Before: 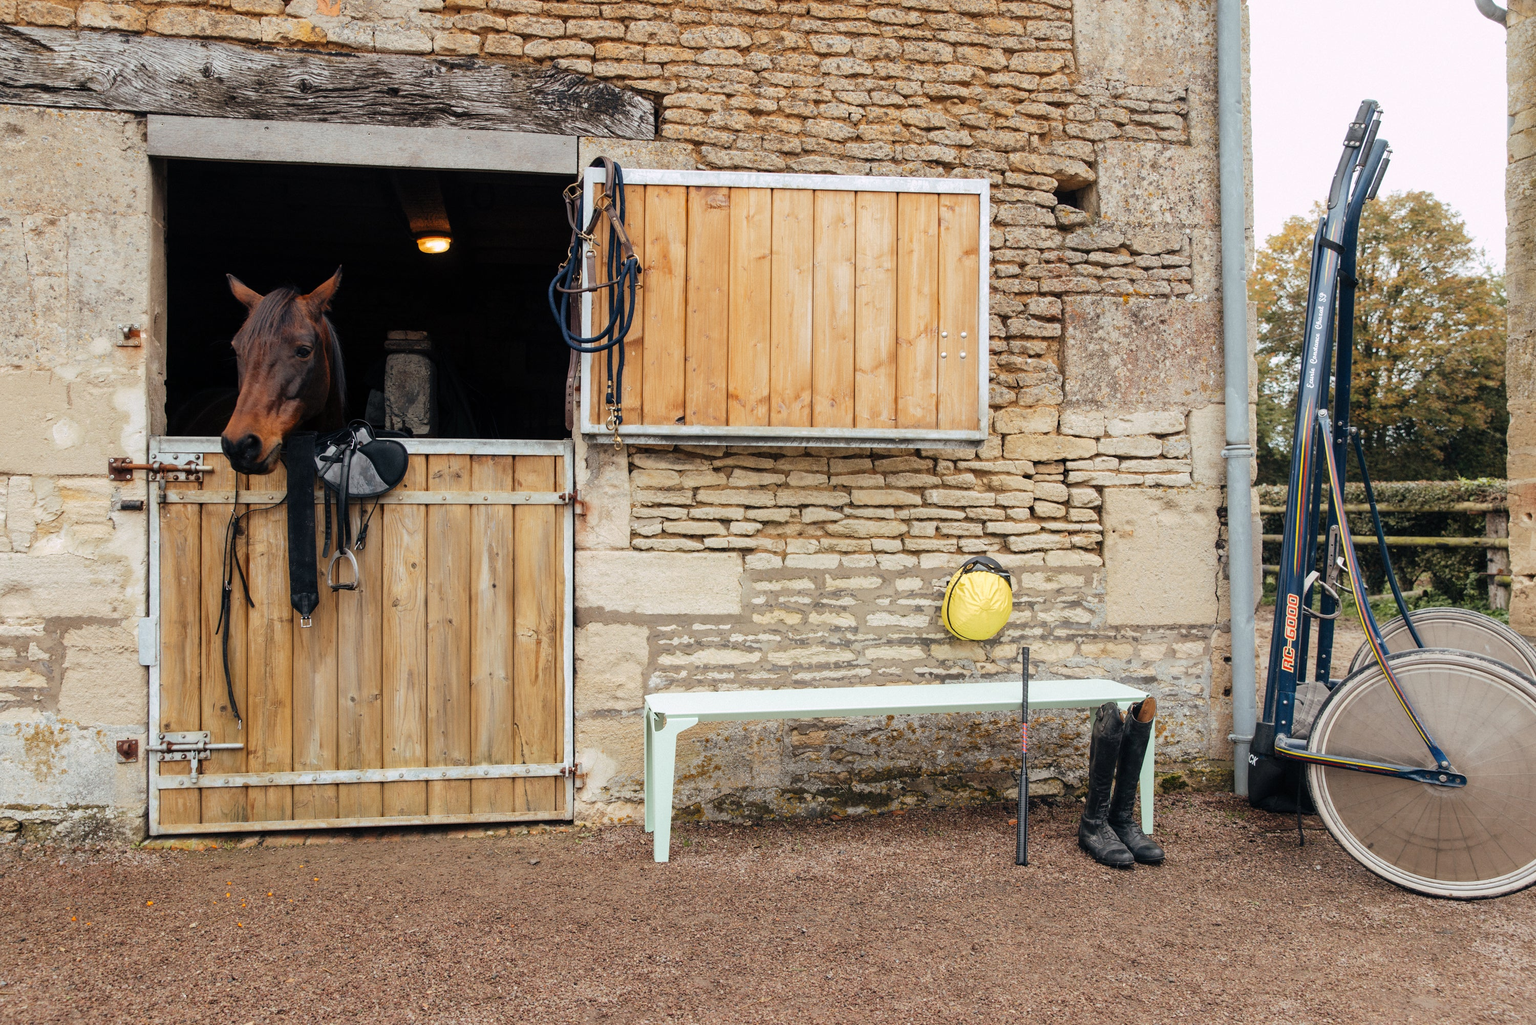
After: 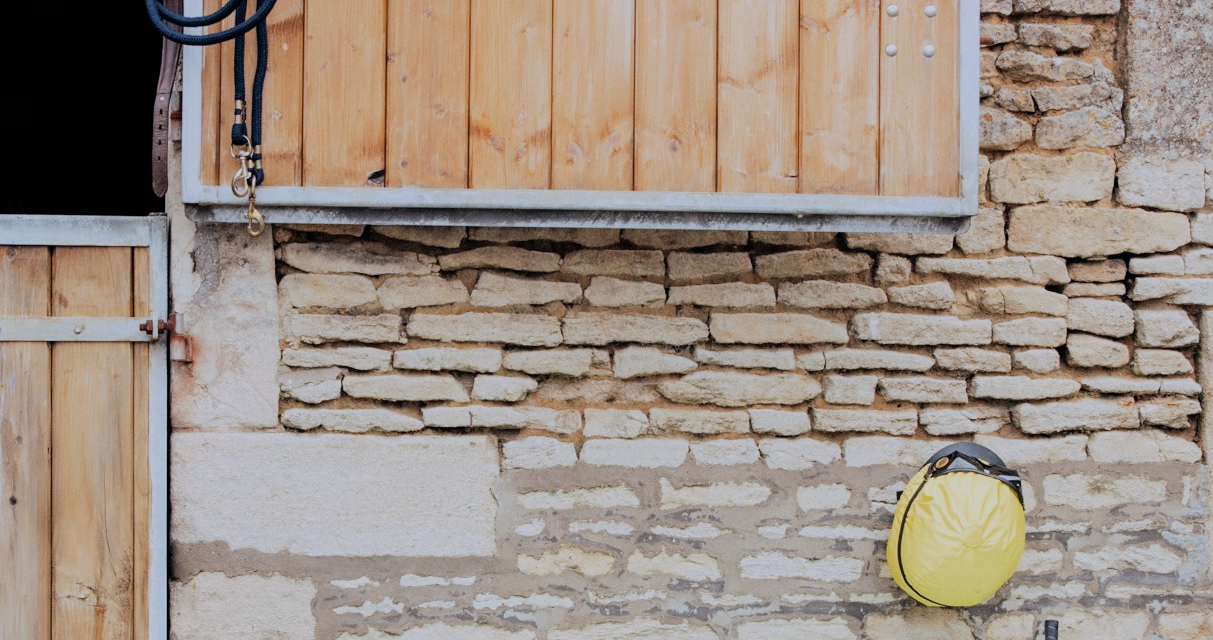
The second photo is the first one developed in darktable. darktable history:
tone equalizer: on, module defaults
color calibration: illuminant as shot in camera, x 0.37, y 0.382, temperature 4313.32 K
crop: left 31.751%, top 32.172%, right 27.8%, bottom 35.83%
filmic rgb: black relative exposure -8.54 EV, white relative exposure 5.52 EV, hardness 3.39, contrast 1.016
